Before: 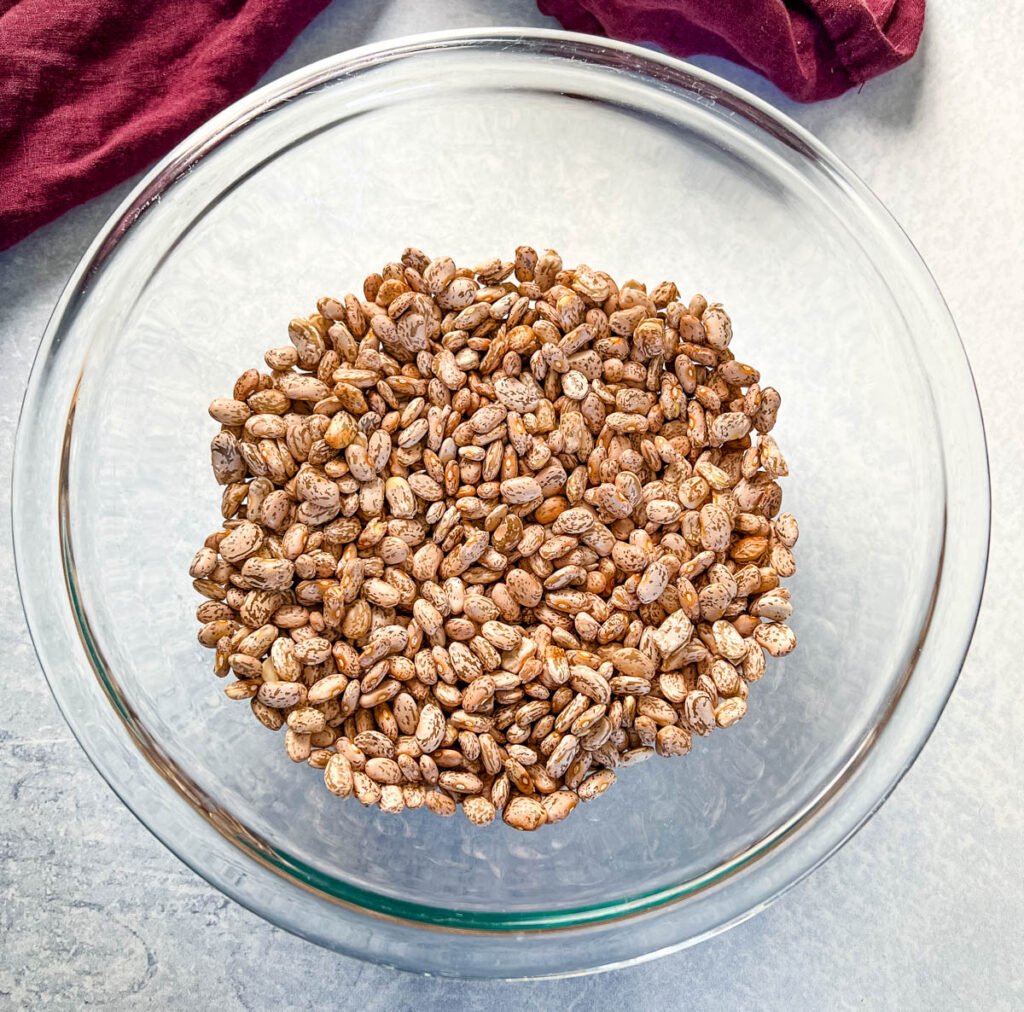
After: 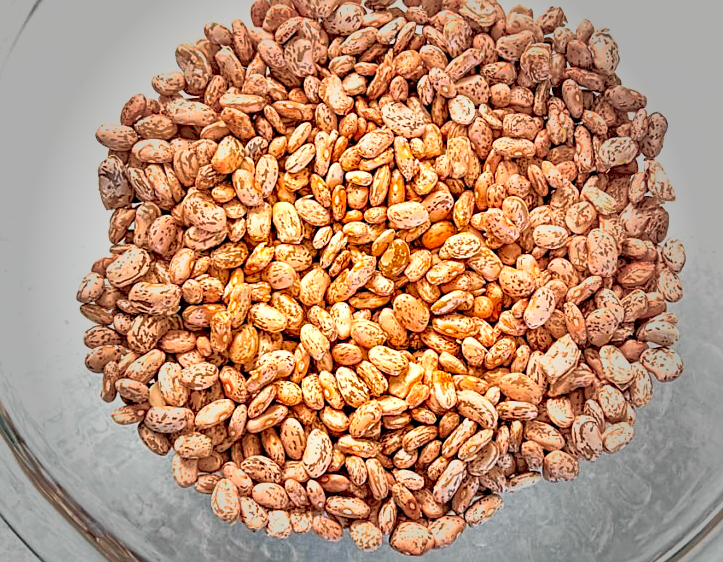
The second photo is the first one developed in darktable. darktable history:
exposure: exposure 0.603 EV, compensate exposure bias true, compensate highlight preservation false
shadows and highlights: on, module defaults
crop: left 11.052%, top 27.214%, right 18.288%, bottom 17.237%
vignetting: fall-off start 33.44%, fall-off radius 64.77%, brightness -0.575, width/height ratio 0.955
tone curve: curves: ch0 [(0, 0) (0.062, 0.023) (0.168, 0.142) (0.359, 0.44) (0.469, 0.544) (0.634, 0.722) (0.839, 0.909) (0.998, 0.978)]; ch1 [(0, 0) (0.437, 0.453) (0.472, 0.47) (0.502, 0.504) (0.527, 0.546) (0.568, 0.619) (0.608, 0.665) (0.669, 0.748) (0.859, 0.899) (1, 1)]; ch2 [(0, 0) (0.33, 0.301) (0.421, 0.443) (0.473, 0.501) (0.504, 0.504) (0.535, 0.564) (0.575, 0.625) (0.608, 0.676) (1, 1)], color space Lab, independent channels, preserve colors none
sharpen: on, module defaults
